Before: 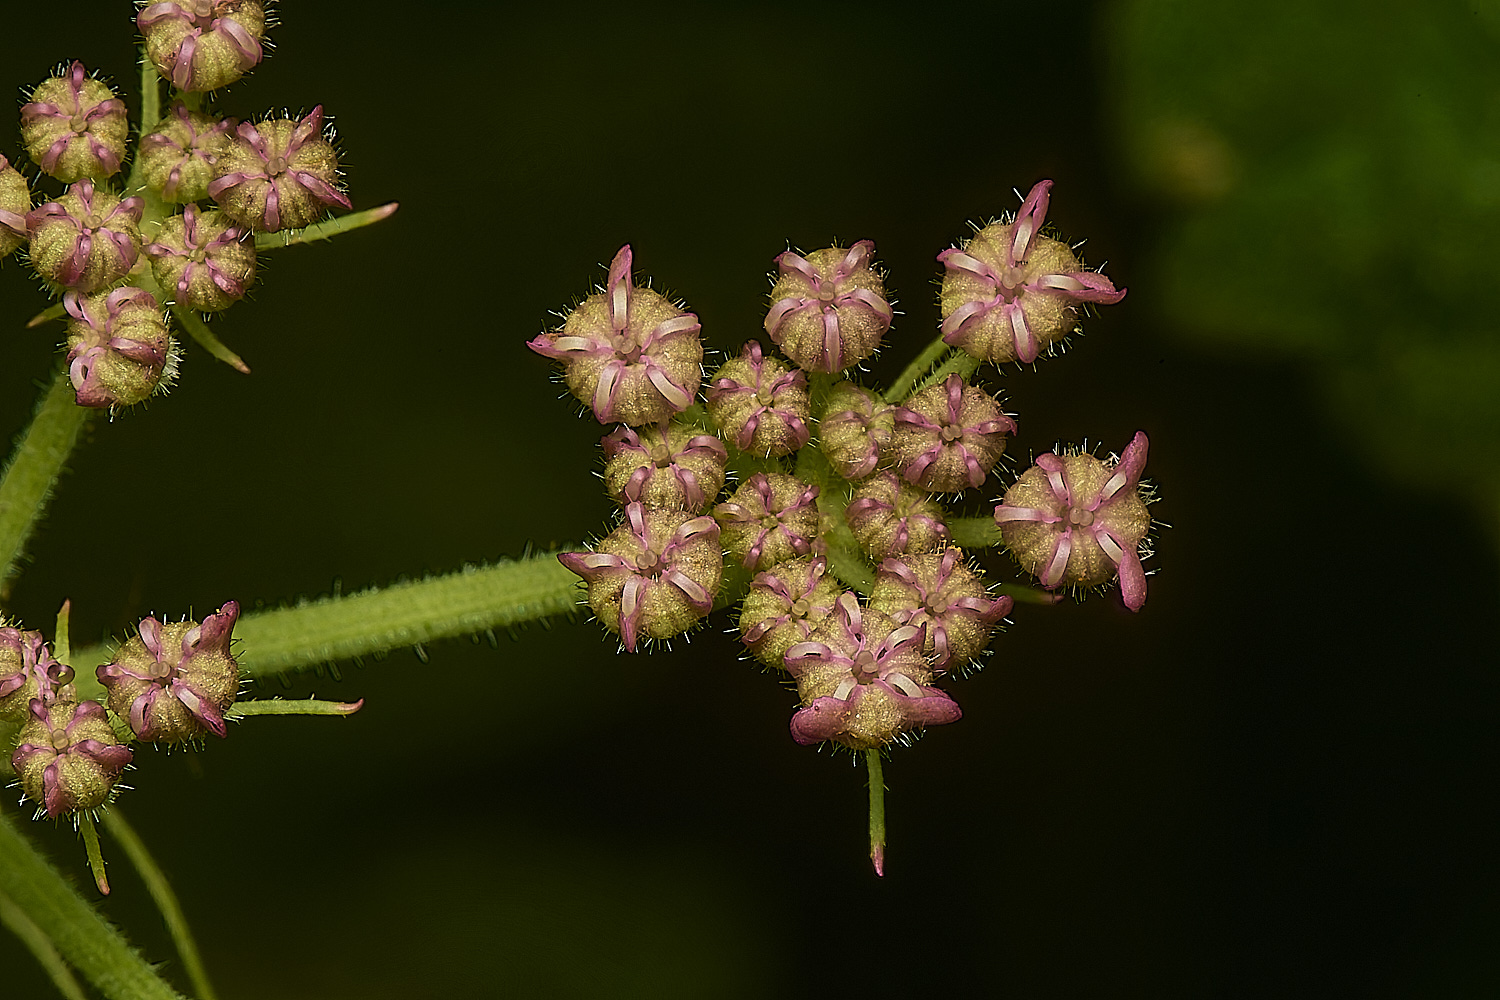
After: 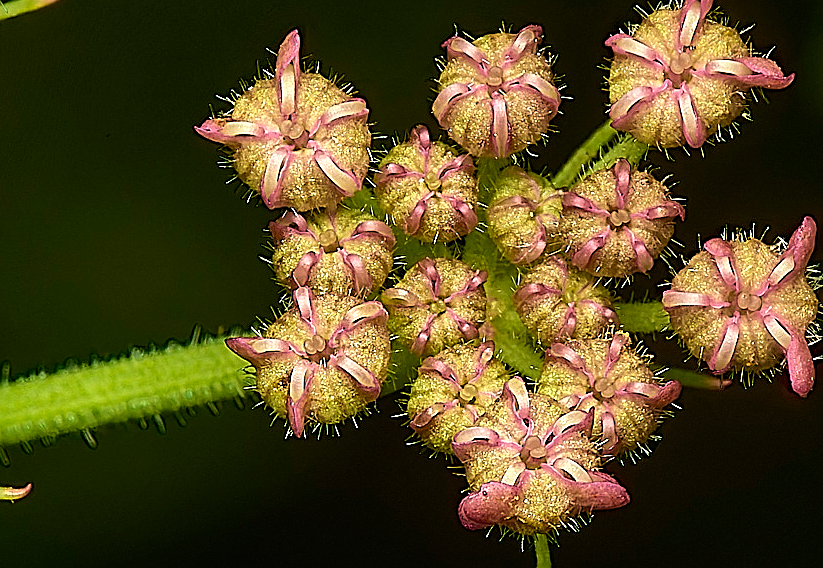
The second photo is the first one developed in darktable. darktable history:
sharpen: amount 0.491
tone equalizer: edges refinement/feathering 500, mask exposure compensation -1.57 EV, preserve details no
exposure: black level correction 0, exposure 0.696 EV, compensate highlight preservation false
haze removal: strength 0.298, distance 0.244, compatibility mode true, adaptive false
color correction: highlights a* -4.8, highlights b* 5.06, saturation 0.963
crop and rotate: left 22.18%, top 21.559%, right 22.946%, bottom 21.553%
levels: levels [0, 0.499, 1]
